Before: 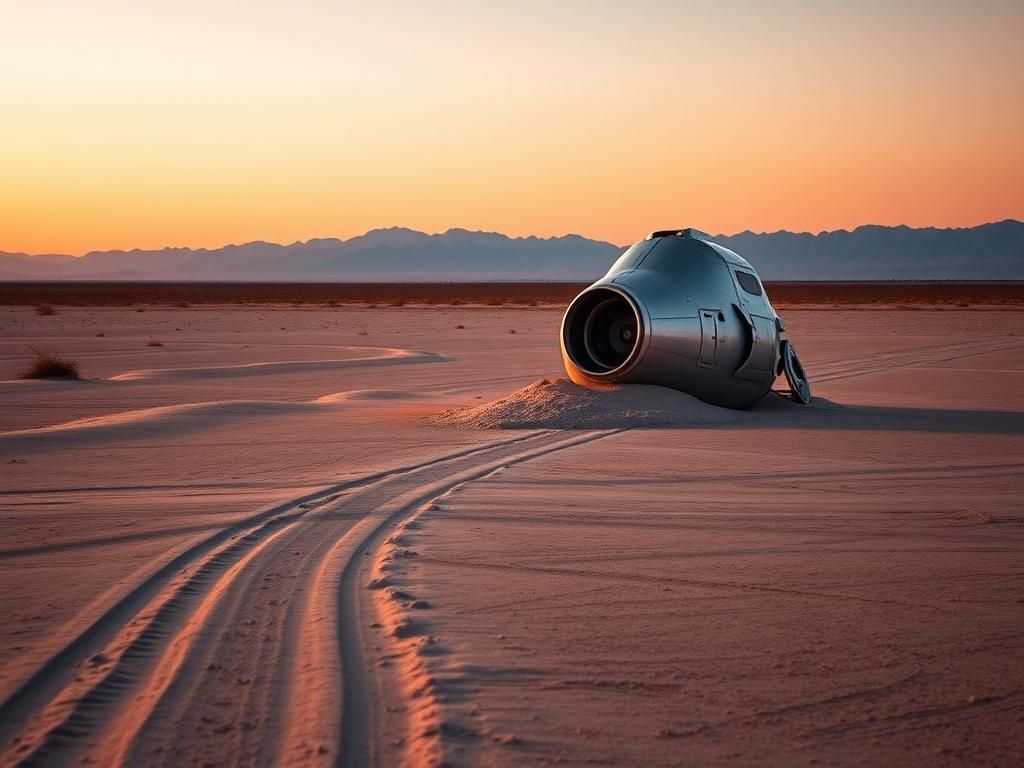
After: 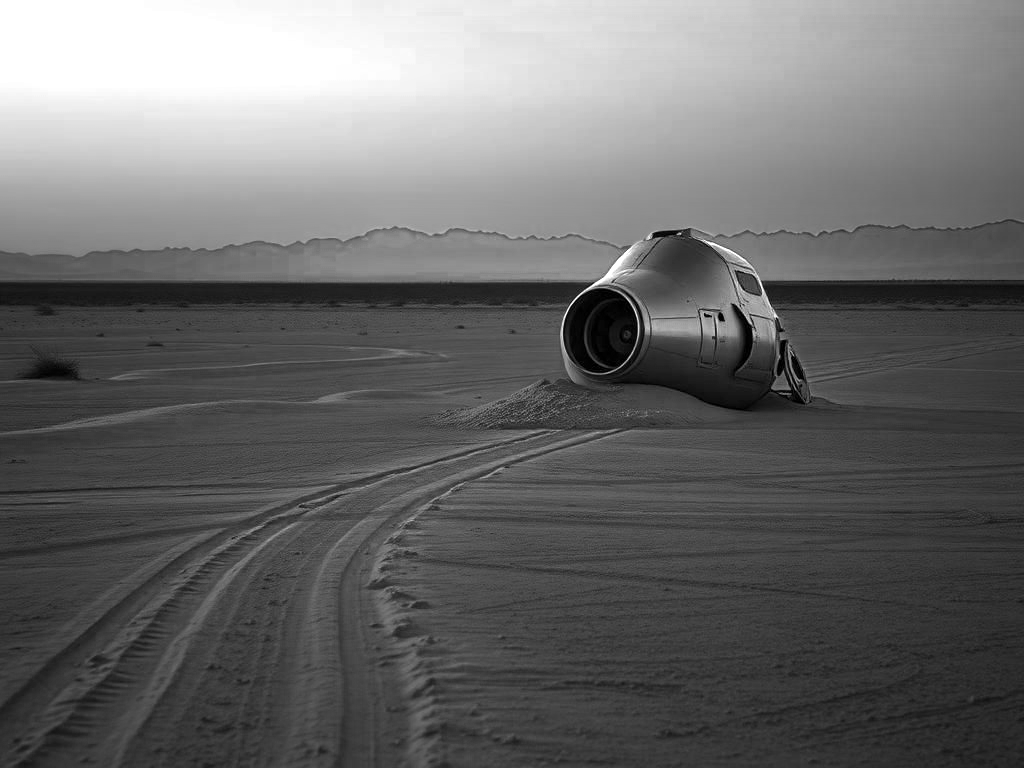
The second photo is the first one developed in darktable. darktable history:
tone equalizer: on, module defaults
monochrome: a 14.95, b -89.96
color balance rgb: linear chroma grading › global chroma 25%, perceptual saturation grading › global saturation 40%, perceptual saturation grading › highlights -50%, perceptual saturation grading › shadows 30%, perceptual brilliance grading › global brilliance 25%, global vibrance 60%
color zones: curves: ch0 [(0, 0.299) (0.25, 0.383) (0.456, 0.352) (0.736, 0.571)]; ch1 [(0, 0.63) (0.151, 0.568) (0.254, 0.416) (0.47, 0.558) (0.732, 0.37) (0.909, 0.492)]; ch2 [(0.004, 0.604) (0.158, 0.443) (0.257, 0.403) (0.761, 0.468)]
